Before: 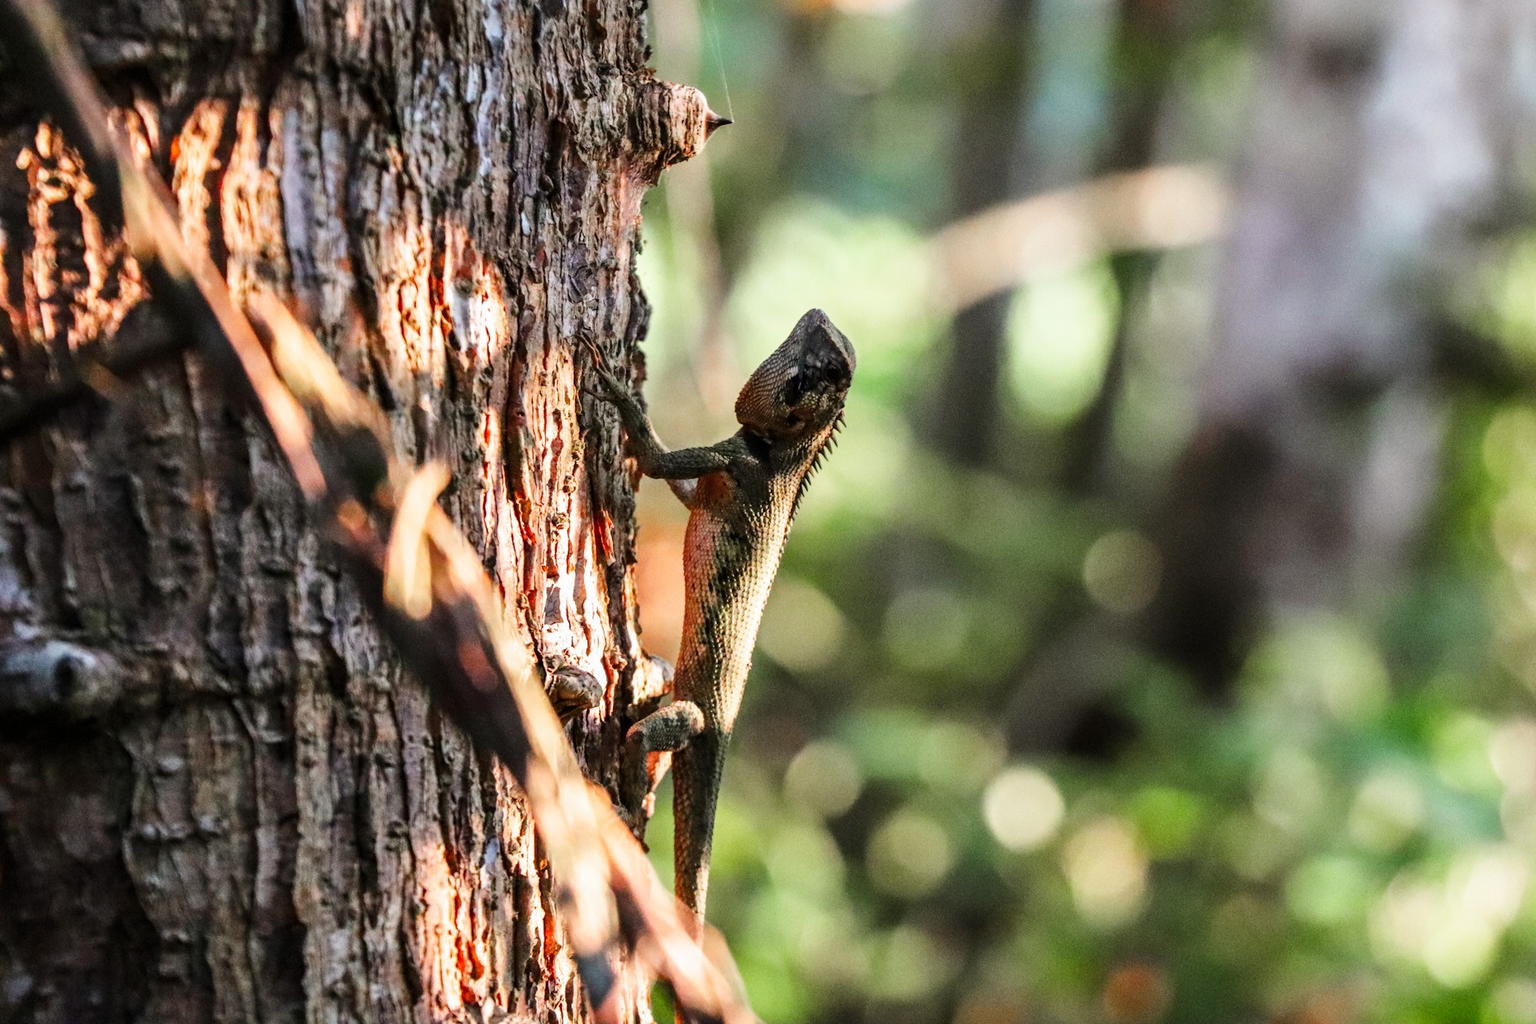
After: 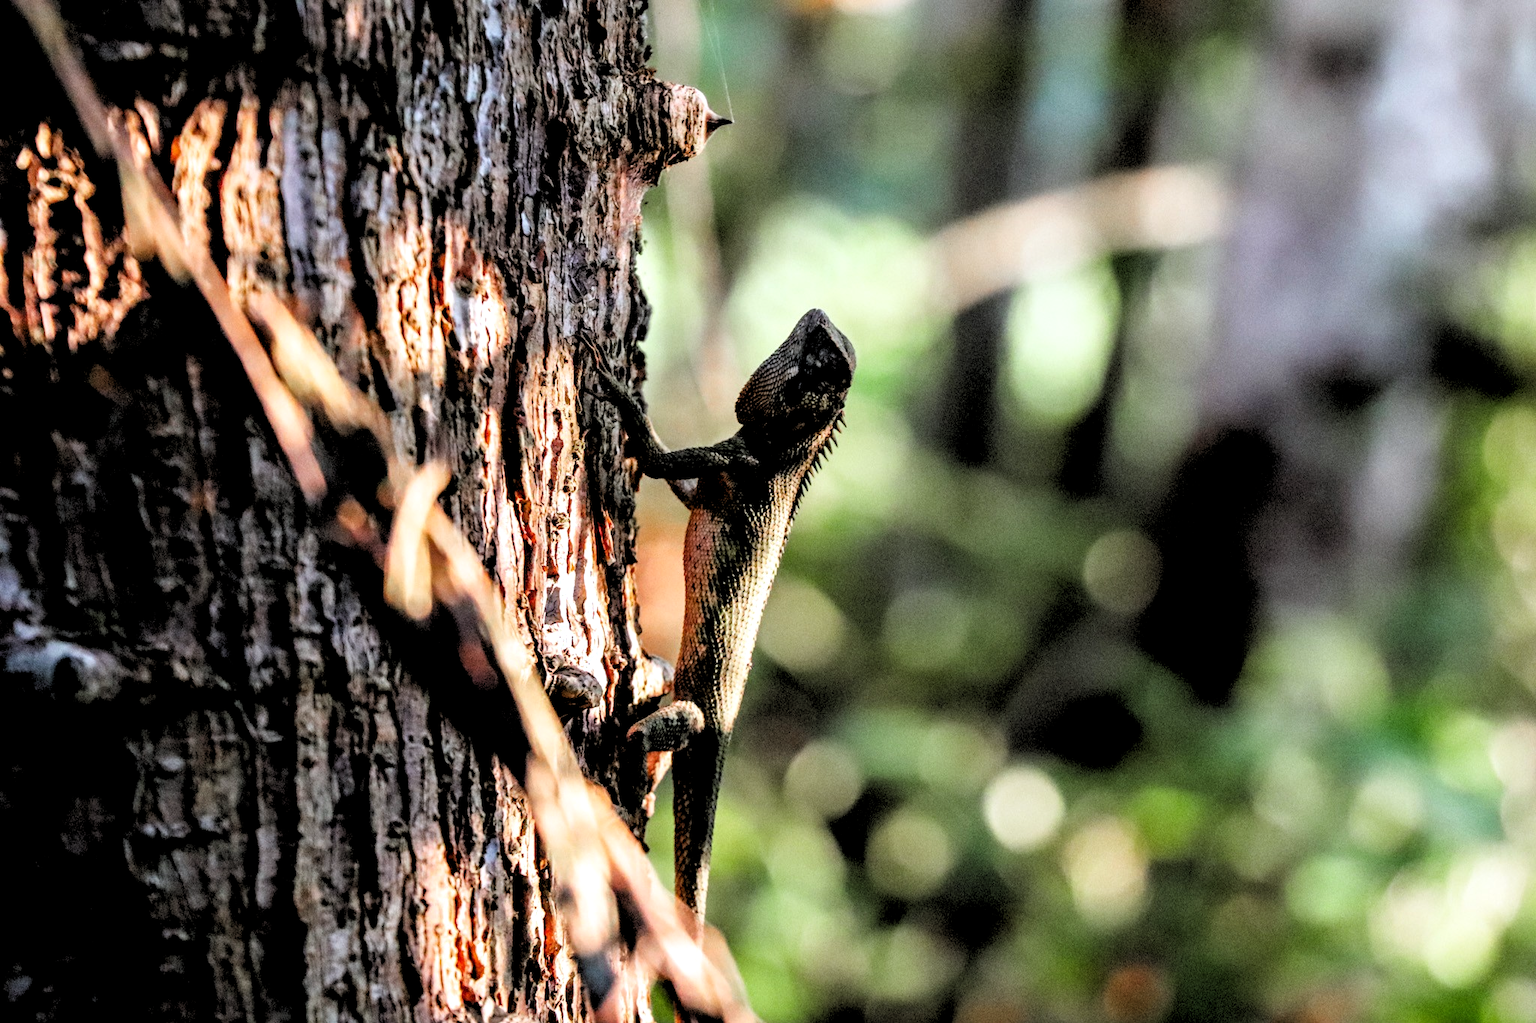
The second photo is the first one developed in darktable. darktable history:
rgb levels: levels [[0.034, 0.472, 0.904], [0, 0.5, 1], [0, 0.5, 1]]
white balance: red 0.98, blue 1.034
